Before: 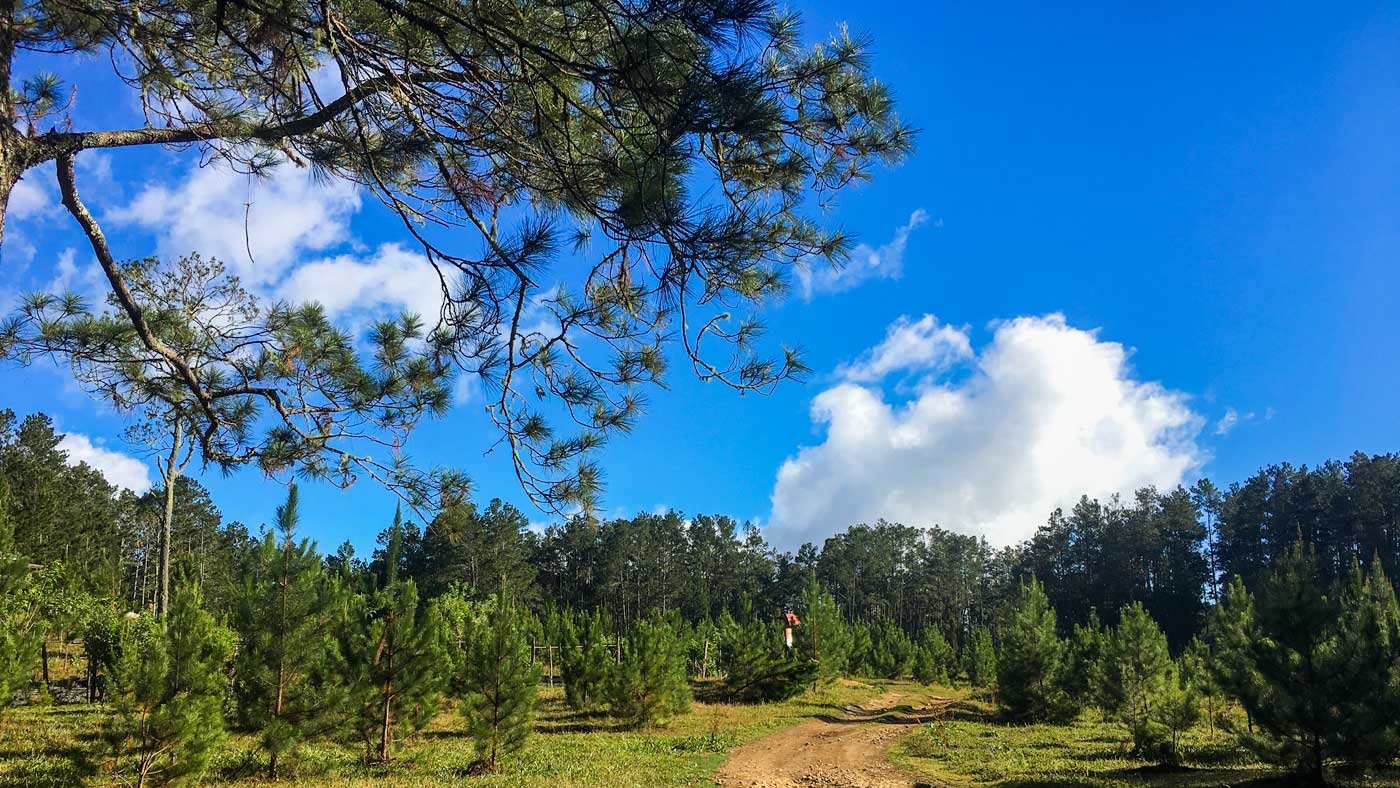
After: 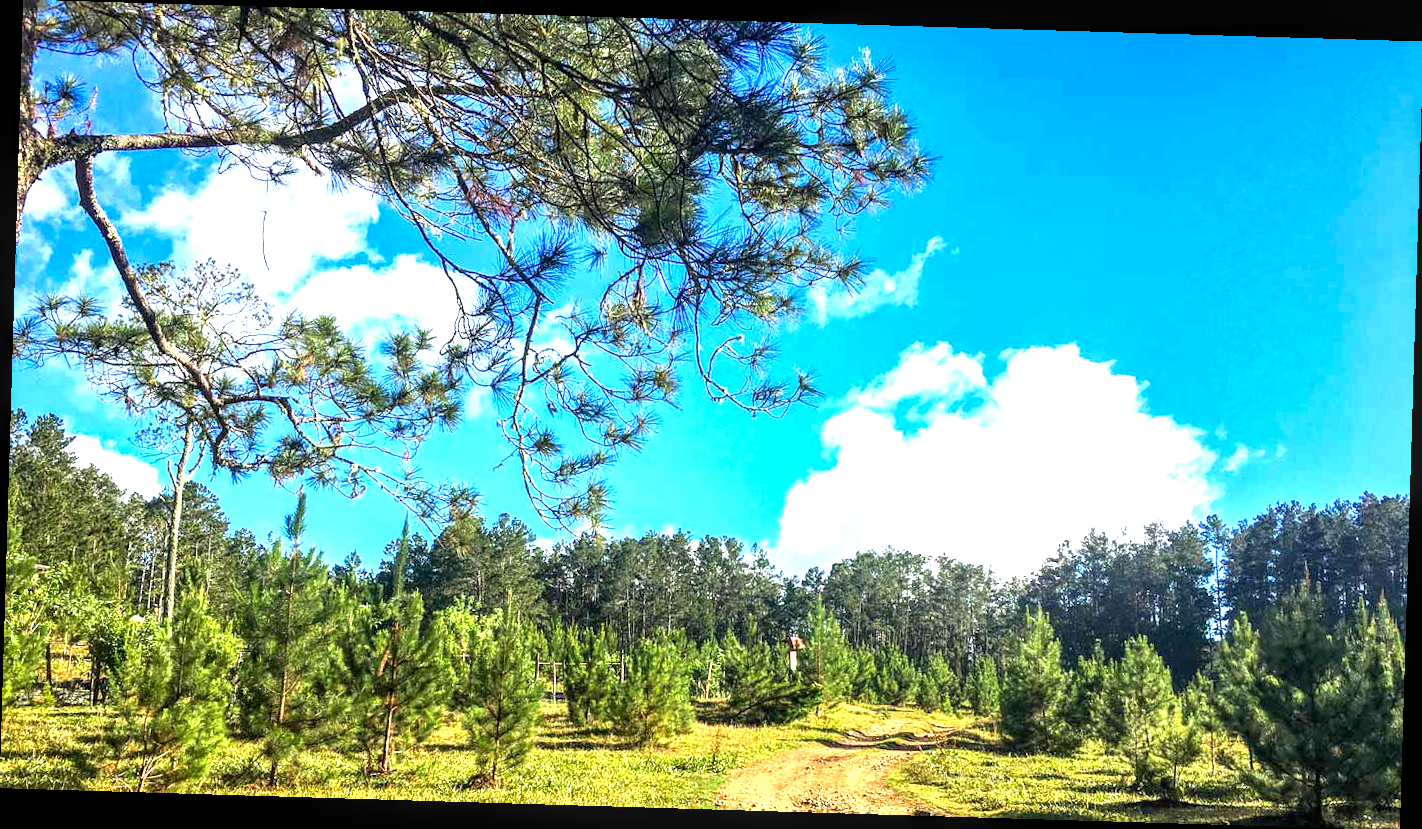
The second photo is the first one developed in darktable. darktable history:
local contrast: detail 130%
exposure: black level correction 0.001, exposure 1.719 EV, compensate exposure bias true, compensate highlight preservation false
rotate and perspective: rotation 1.72°, automatic cropping off
